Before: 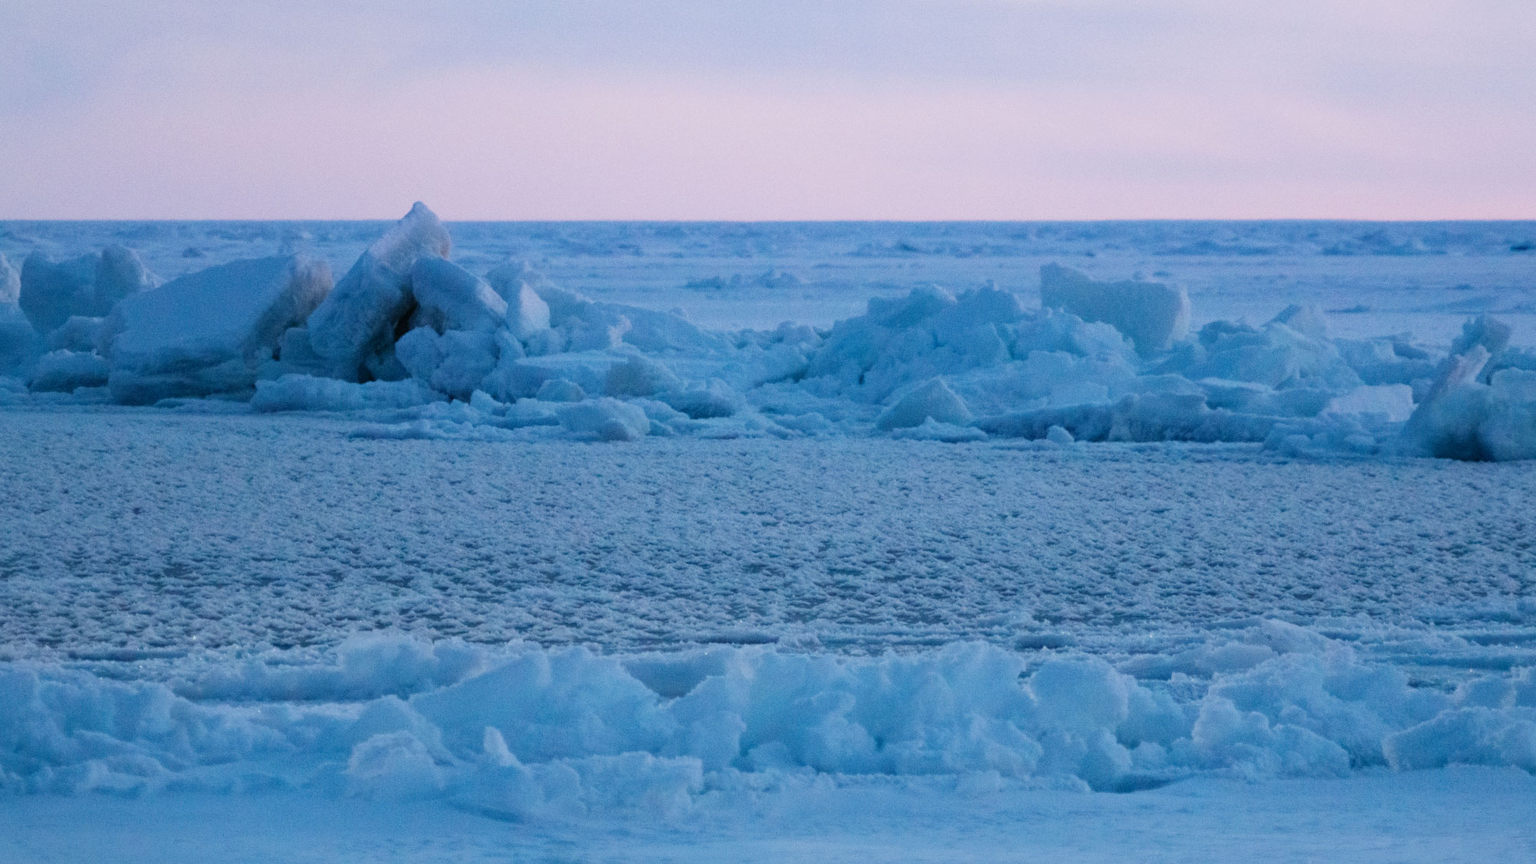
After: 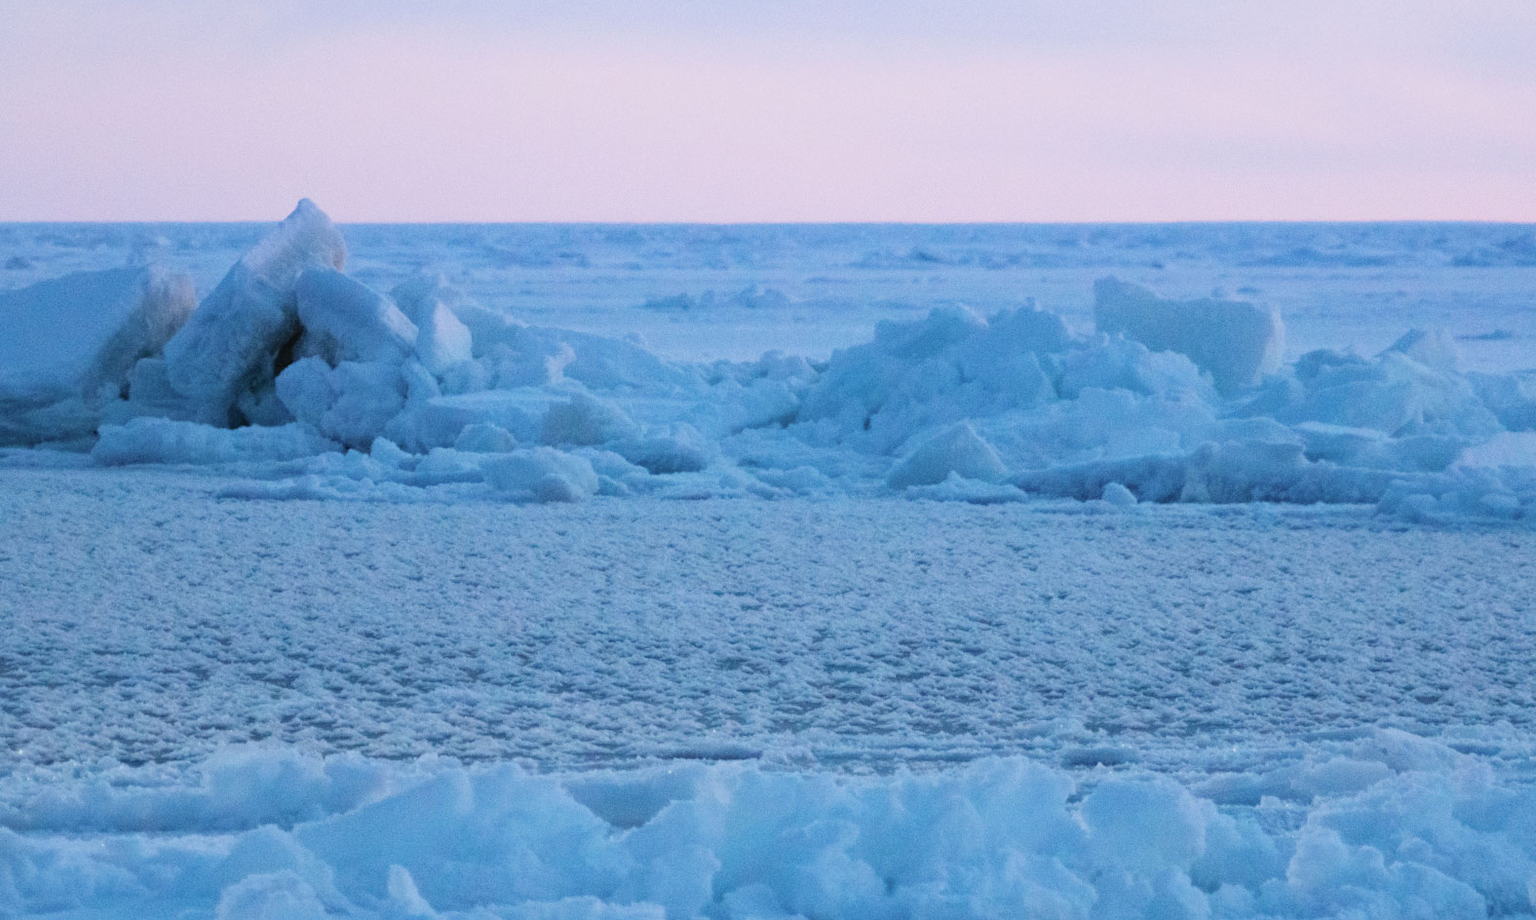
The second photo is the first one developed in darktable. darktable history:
contrast brightness saturation: brightness 0.127
crop: left 11.603%, top 5.289%, right 9.577%, bottom 10.73%
